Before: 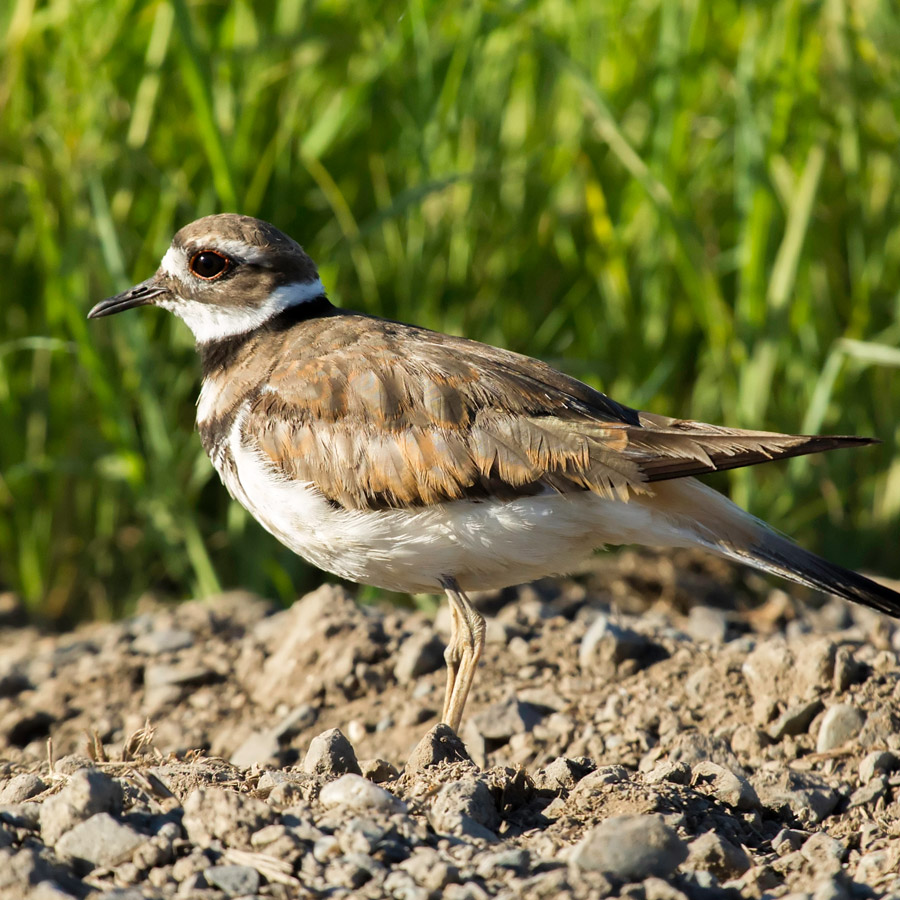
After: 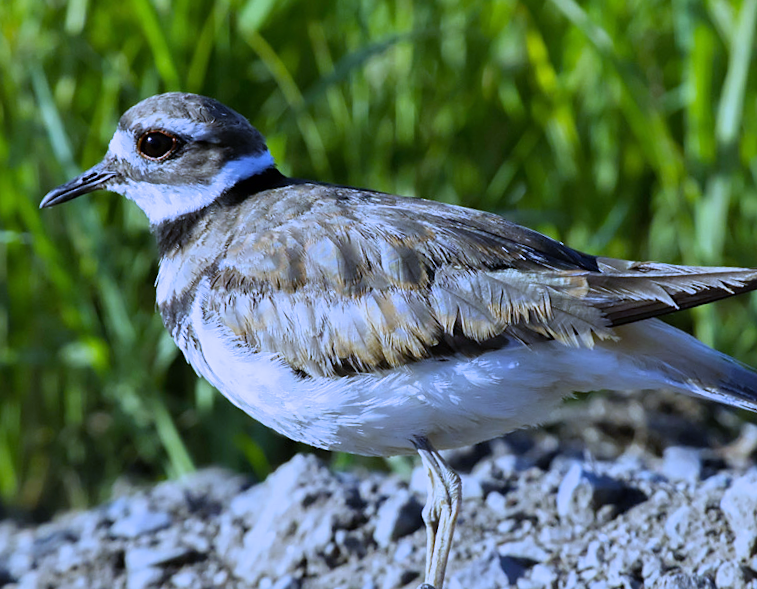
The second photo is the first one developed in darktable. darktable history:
shadows and highlights: radius 337.17, shadows 29.01, soften with gaussian
sharpen: amount 0.2
filmic rgb: black relative exposure -16 EV, white relative exposure 2.93 EV, hardness 10.04, color science v6 (2022)
crop and rotate: left 2.425%, top 11.305%, right 9.6%, bottom 15.08%
rotate and perspective: rotation -4.57°, crop left 0.054, crop right 0.944, crop top 0.087, crop bottom 0.914
white balance: red 0.766, blue 1.537
